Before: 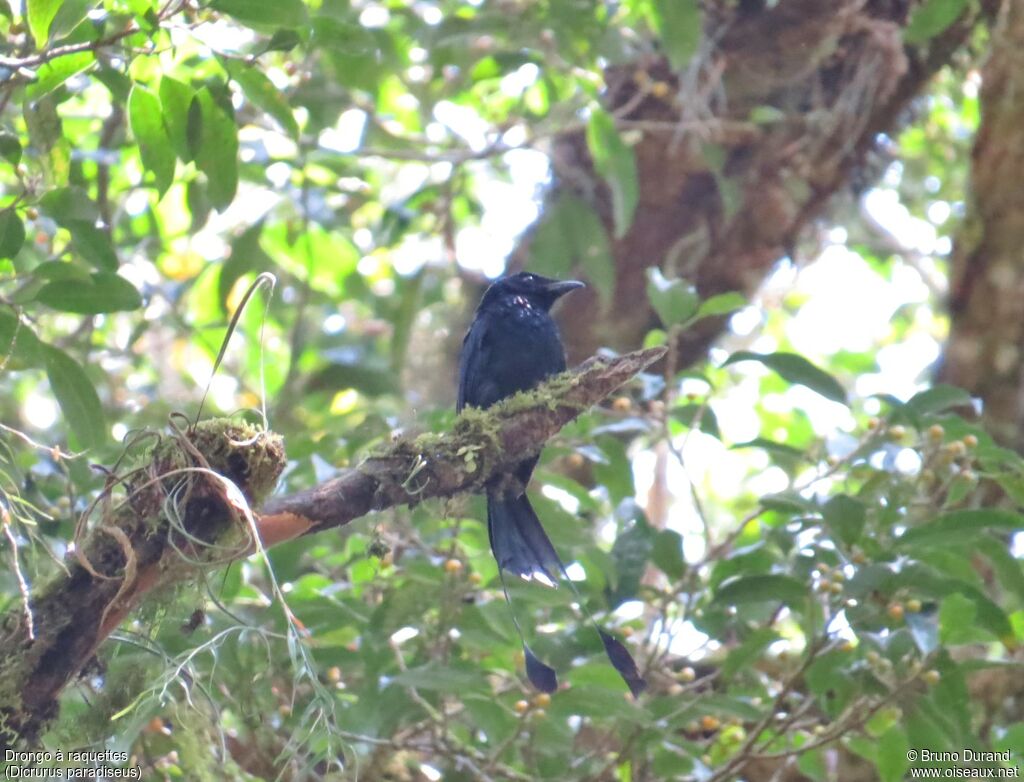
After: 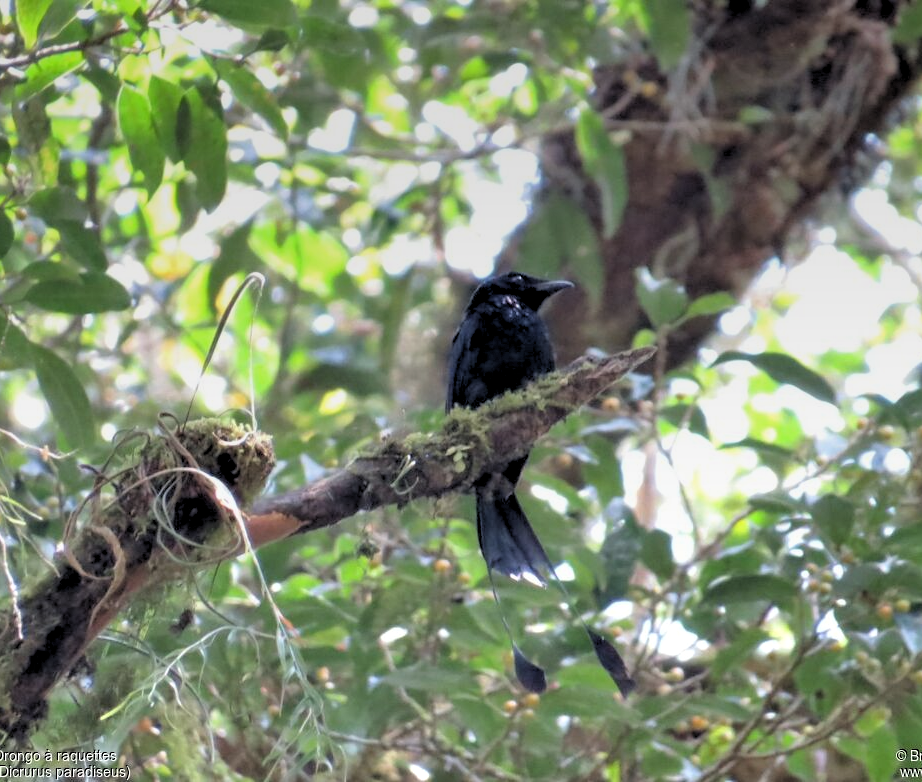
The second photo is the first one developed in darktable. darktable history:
crop and rotate: left 1.088%, right 8.807%
graduated density: rotation -0.352°, offset 57.64
rgb levels: levels [[0.034, 0.472, 0.904], [0, 0.5, 1], [0, 0.5, 1]]
